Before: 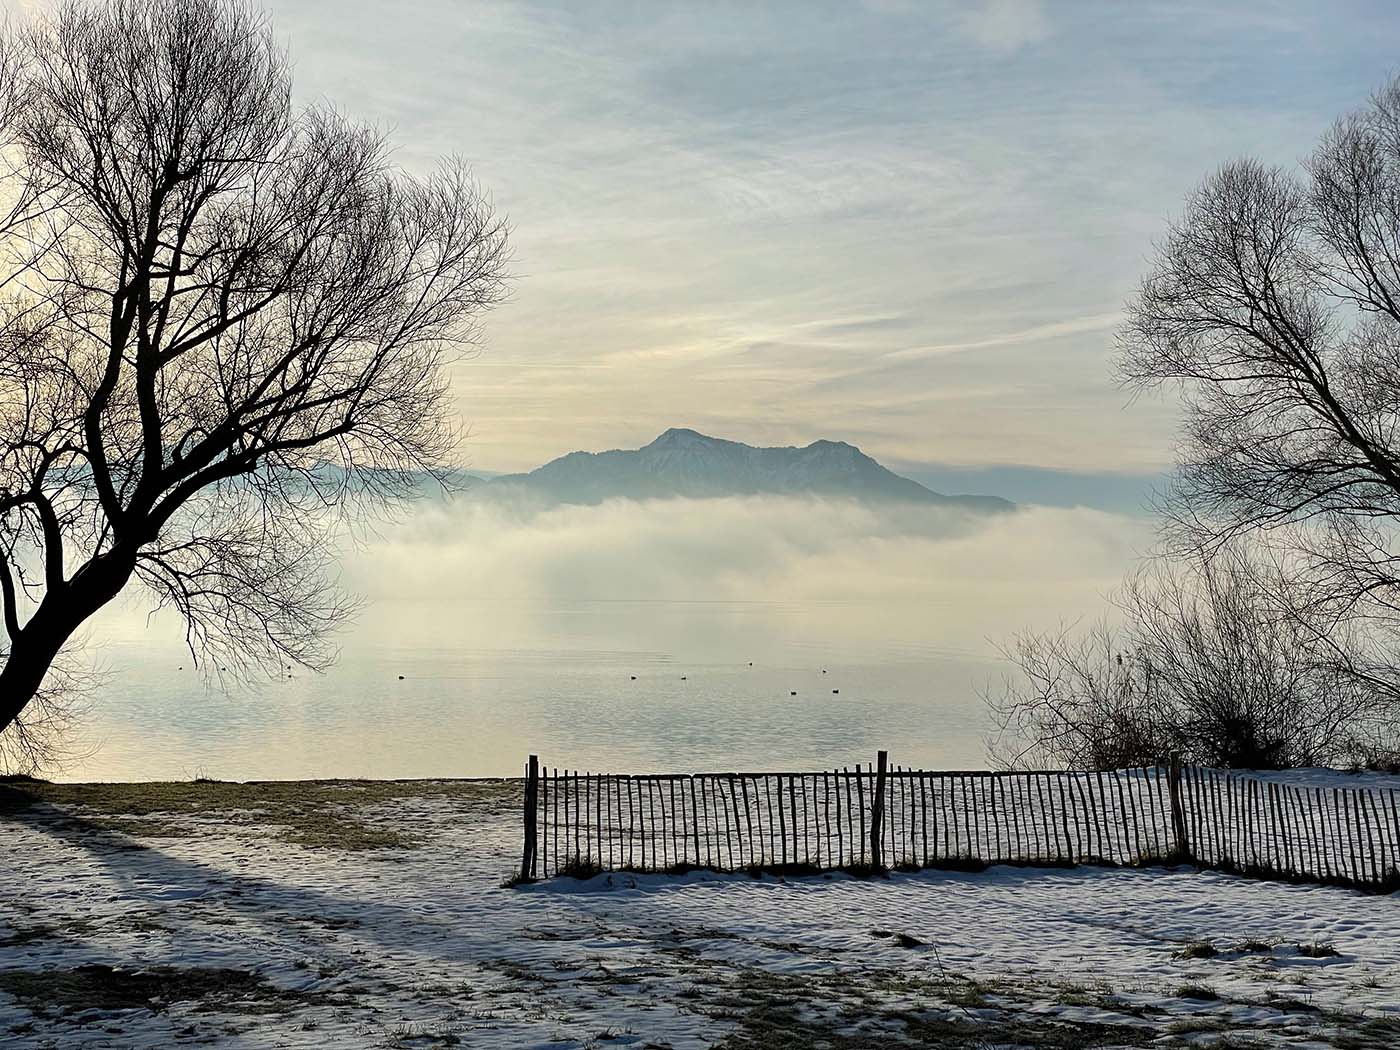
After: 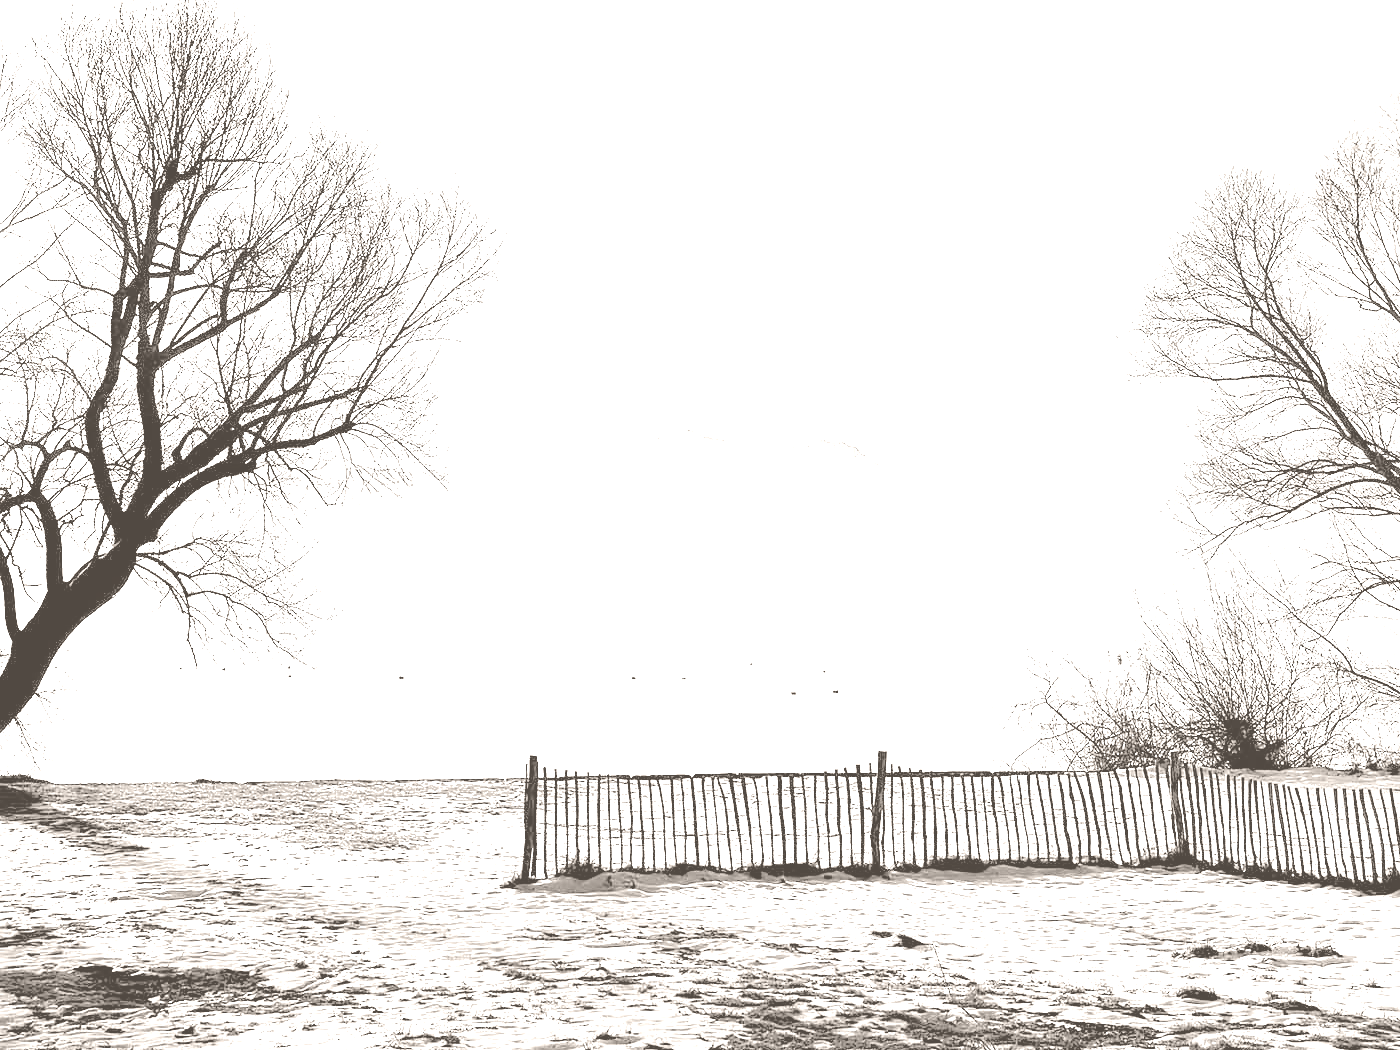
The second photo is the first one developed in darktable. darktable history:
shadows and highlights: on, module defaults
color balance: lift [0.998, 0.998, 1.001, 1.002], gamma [0.995, 1.025, 0.992, 0.975], gain [0.995, 1.02, 0.997, 0.98]
colorize: hue 34.49°, saturation 35.33%, source mix 100%, lightness 55%, version 1
white balance: red 4.26, blue 1.802
